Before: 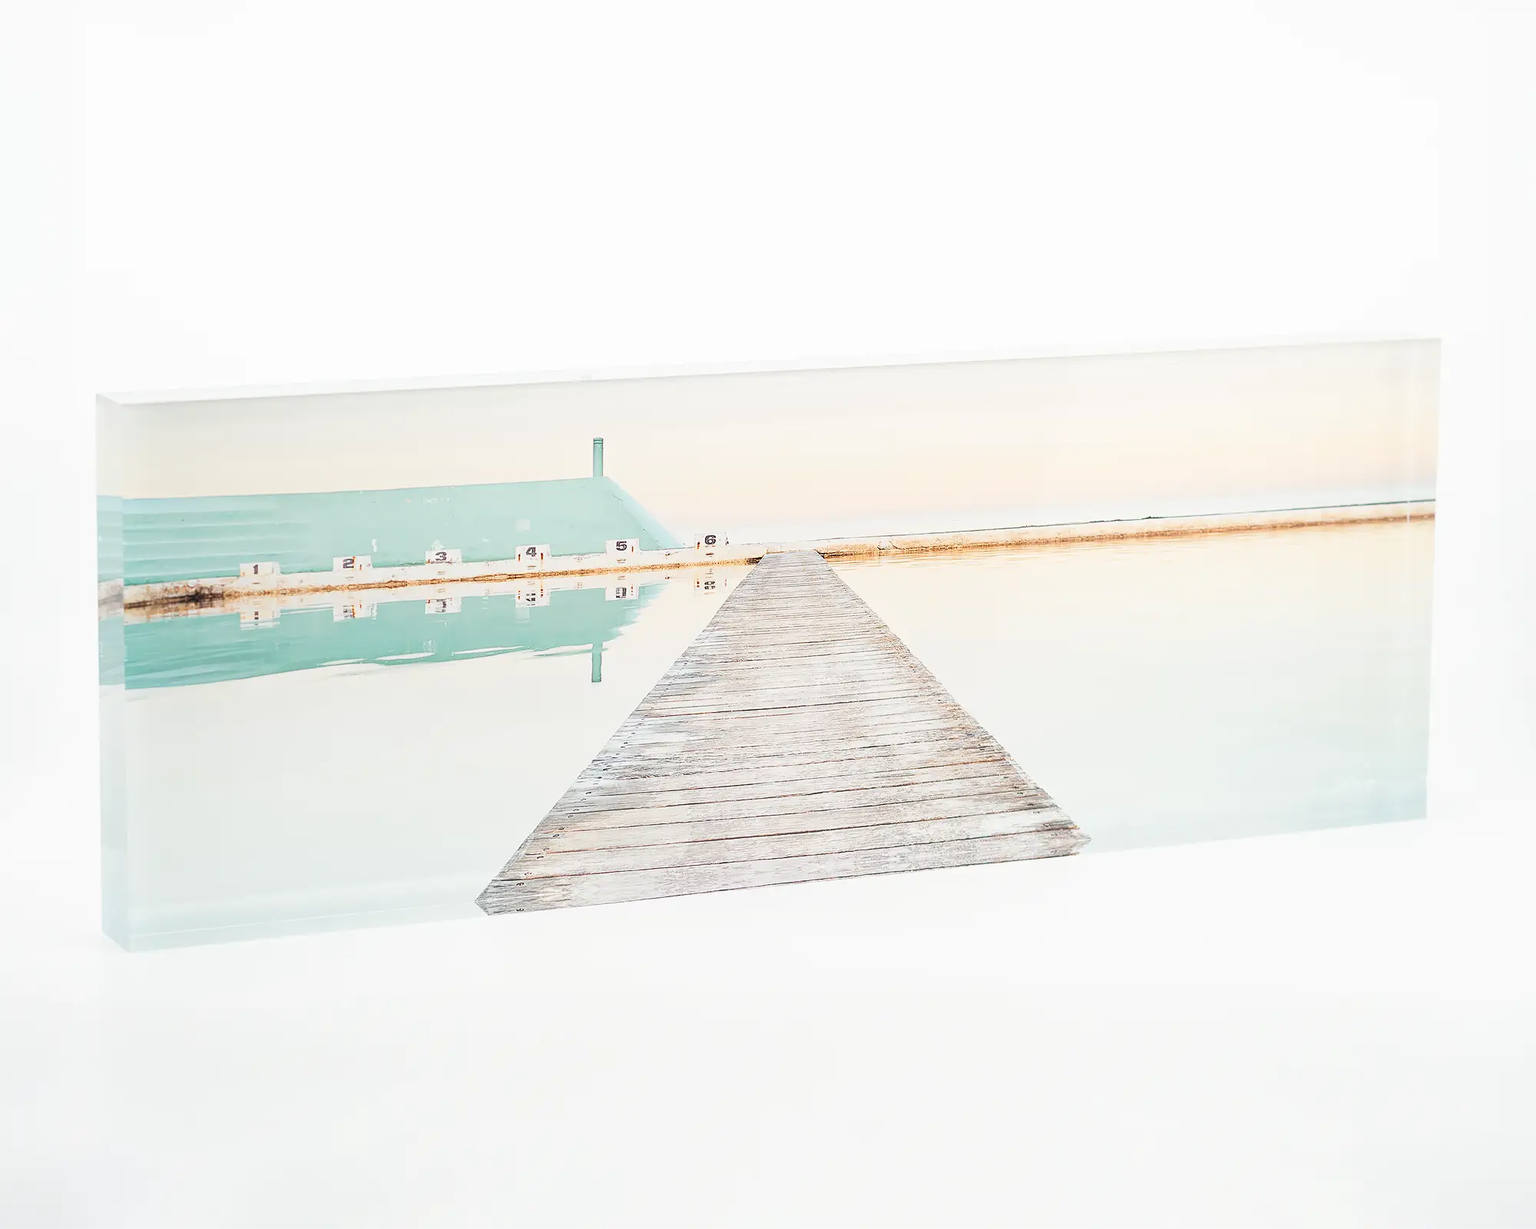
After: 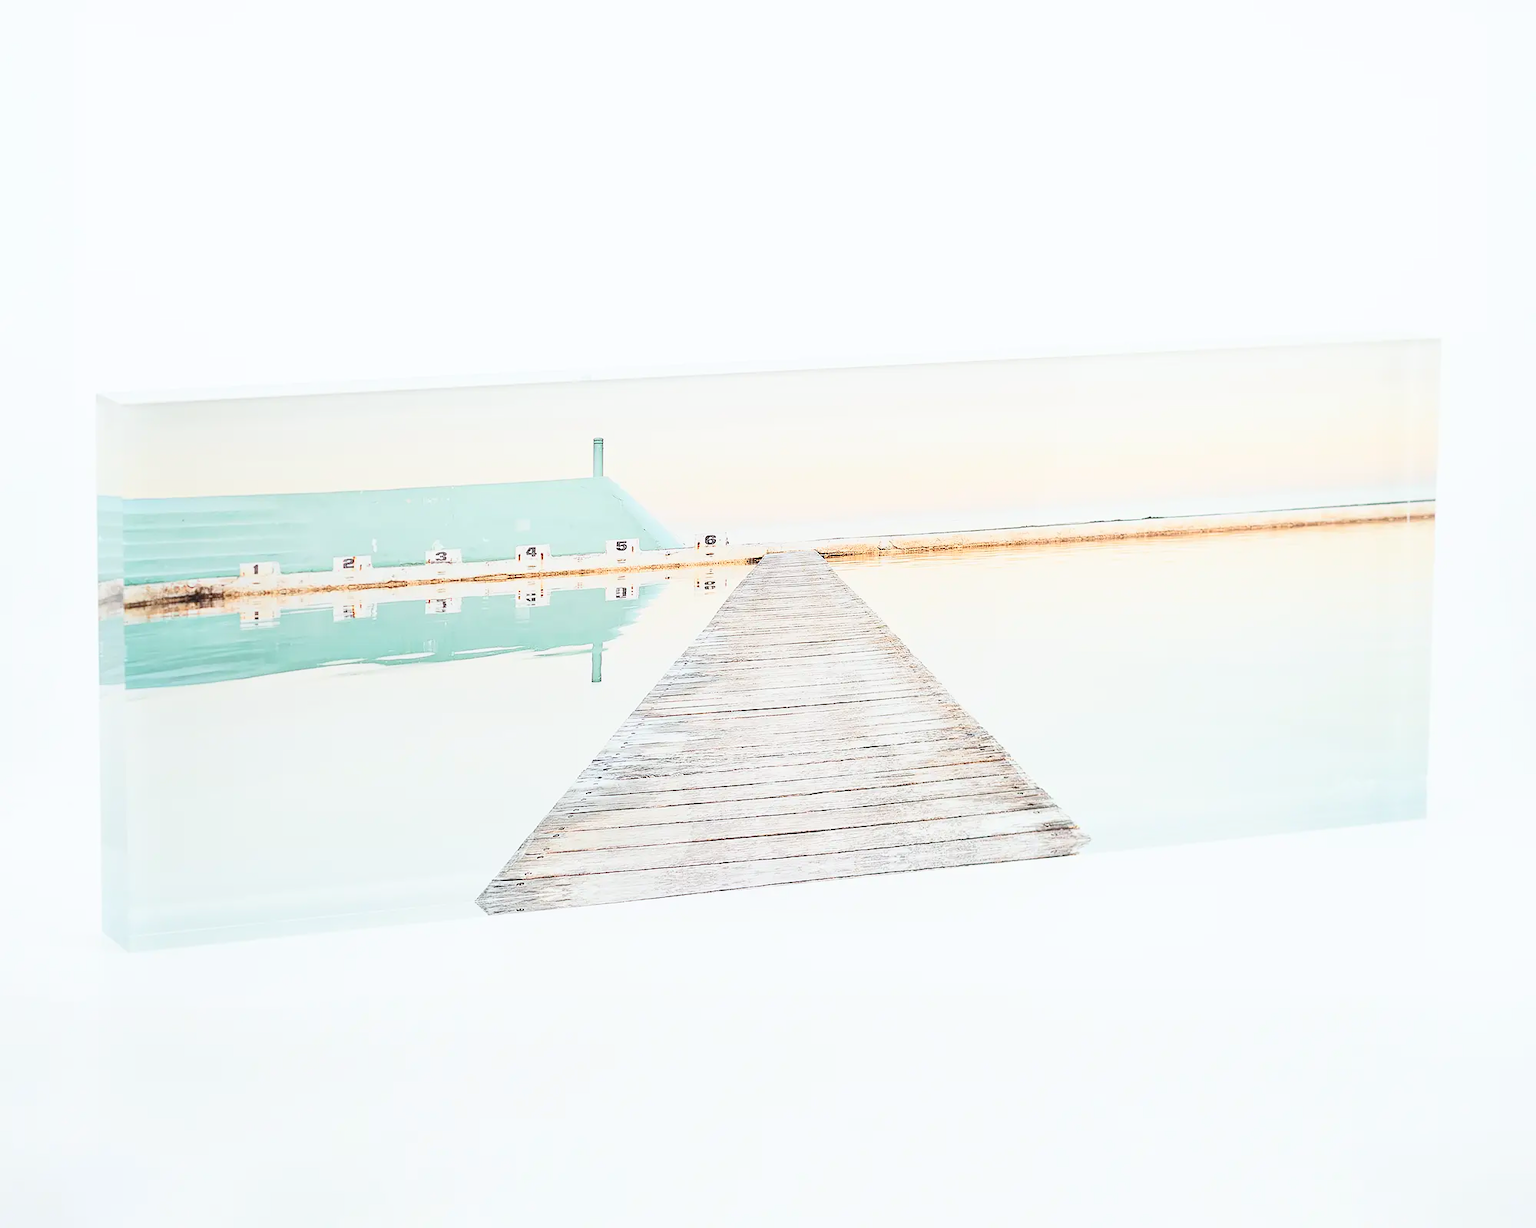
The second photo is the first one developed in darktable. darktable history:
white balance: red 0.986, blue 1.01
tone equalizer: -8 EV 2 EV, -7 EV 2 EV, -6 EV 2 EV, -5 EV 2 EV, -4 EV 2 EV, -3 EV 1.5 EV, -2 EV 1 EV, -1 EV 0.5 EV
contrast brightness saturation: contrast 0.22
